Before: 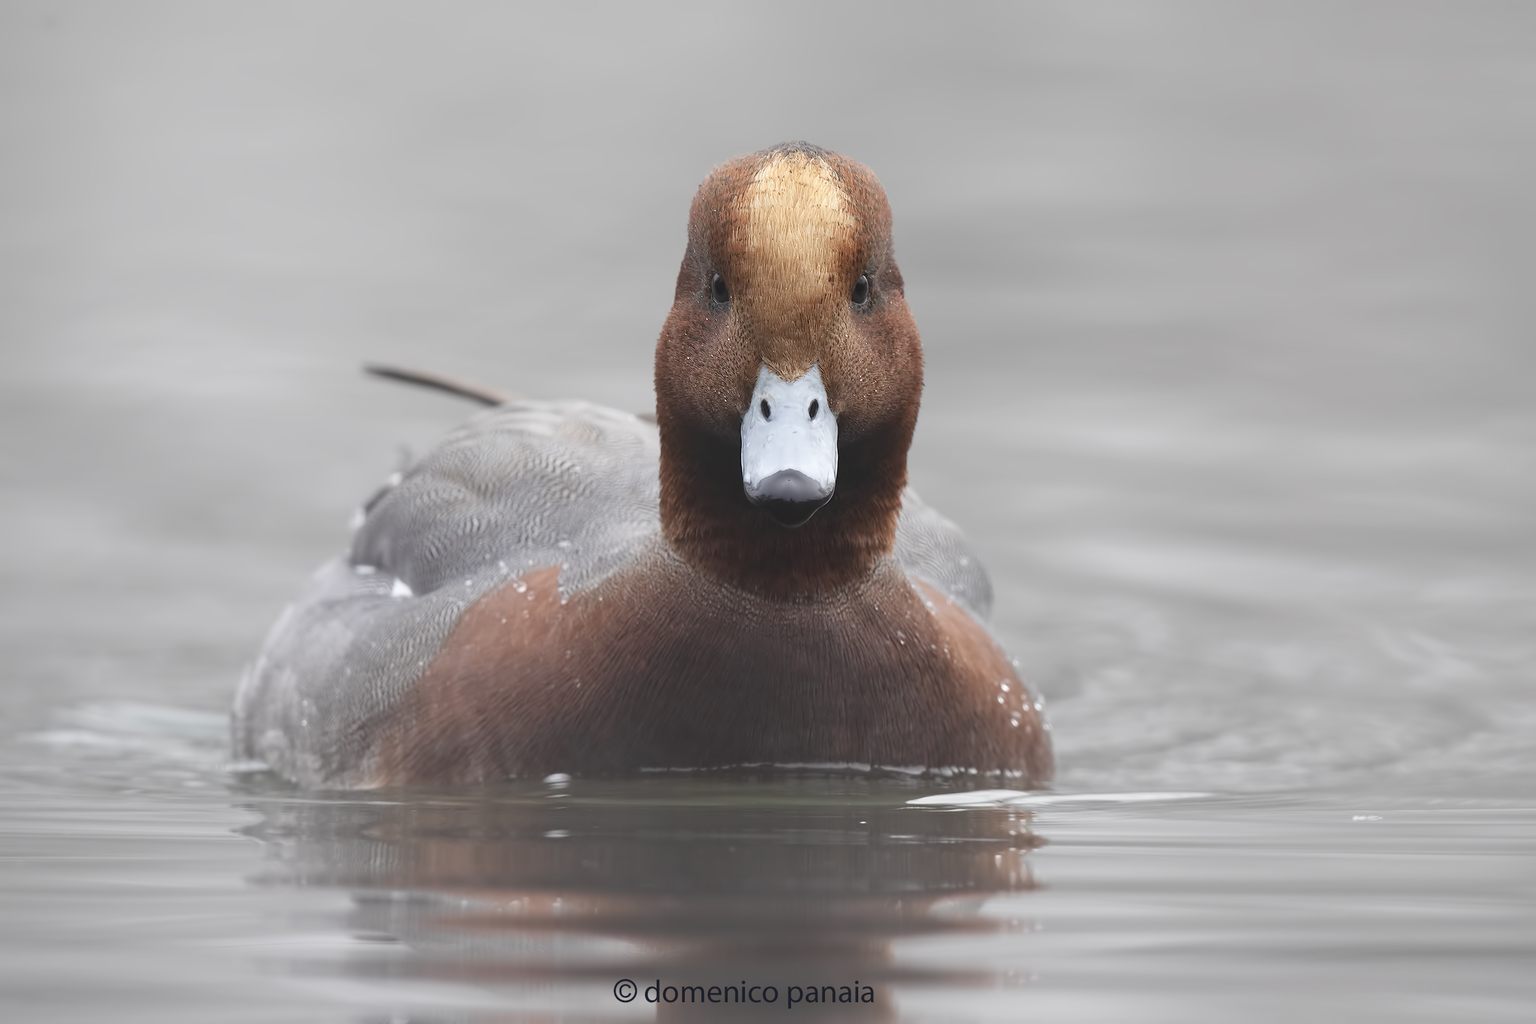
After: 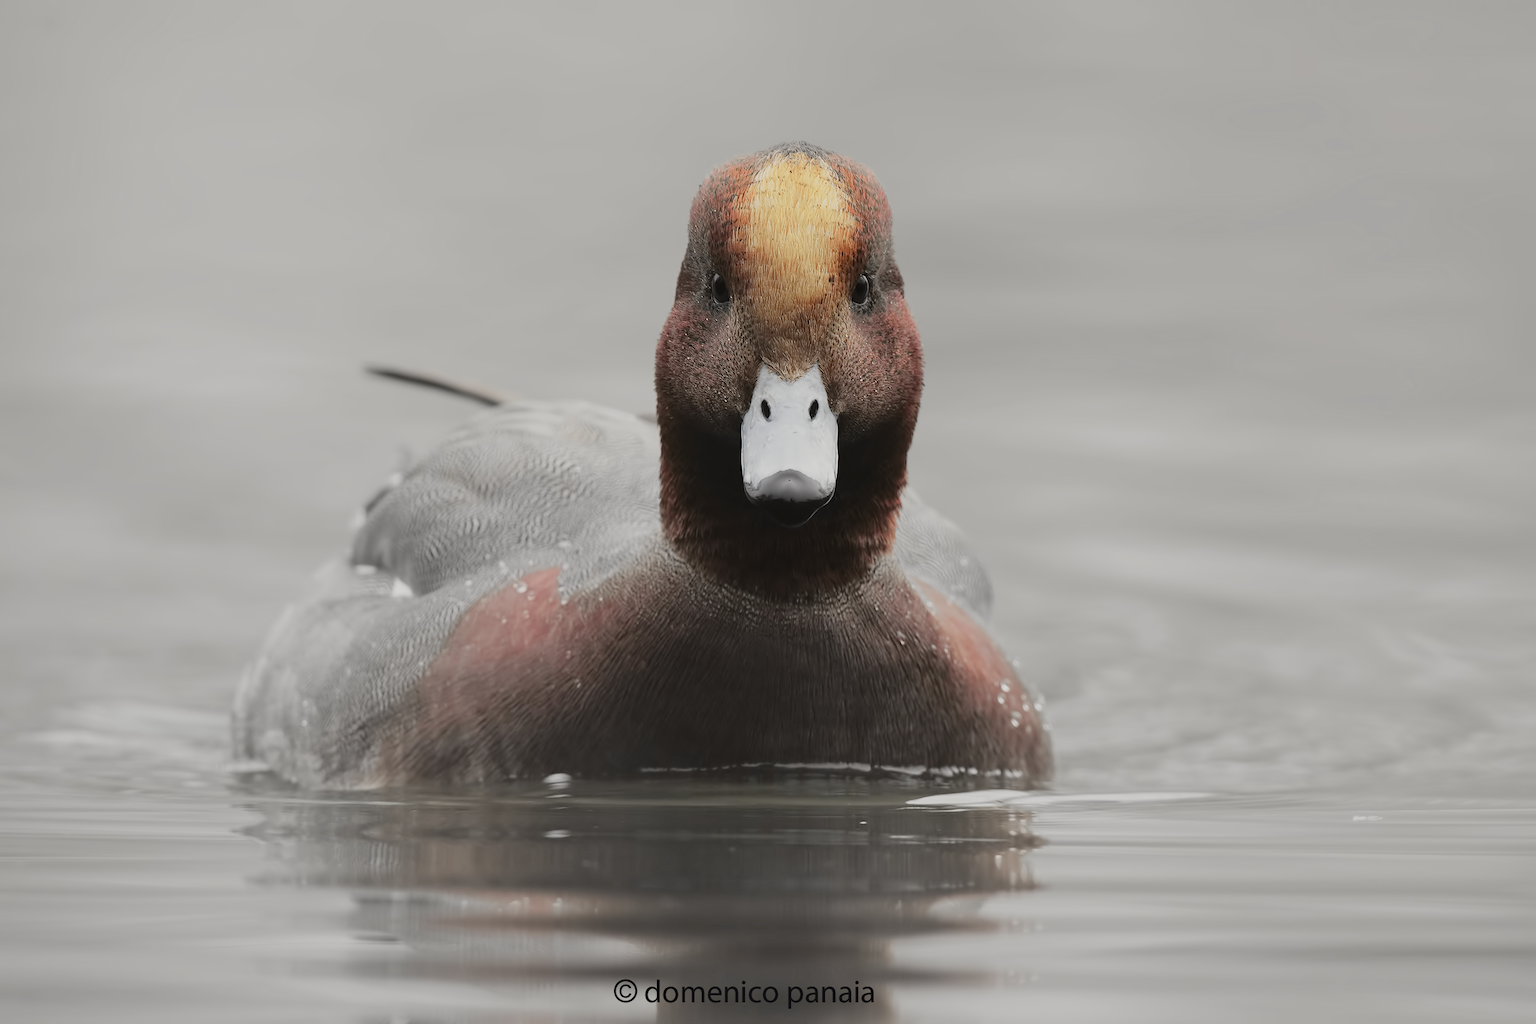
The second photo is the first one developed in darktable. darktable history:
exposure: black level correction 0, exposure -0.73 EV, compensate highlight preservation false
tone curve: curves: ch0 [(0.014, 0) (0.13, 0.09) (0.227, 0.211) (0.33, 0.395) (0.494, 0.615) (0.662, 0.76) (0.795, 0.846) (1, 0.969)]; ch1 [(0, 0) (0.366, 0.367) (0.447, 0.416) (0.473, 0.484) (0.504, 0.502) (0.525, 0.518) (0.564, 0.601) (0.634, 0.66) (0.746, 0.804) (1, 1)]; ch2 [(0, 0) (0.333, 0.346) (0.375, 0.375) (0.424, 0.43) (0.476, 0.498) (0.496, 0.505) (0.517, 0.522) (0.548, 0.548) (0.579, 0.618) (0.651, 0.674) (0.688, 0.728) (1, 1)], color space Lab, independent channels, preserve colors none
